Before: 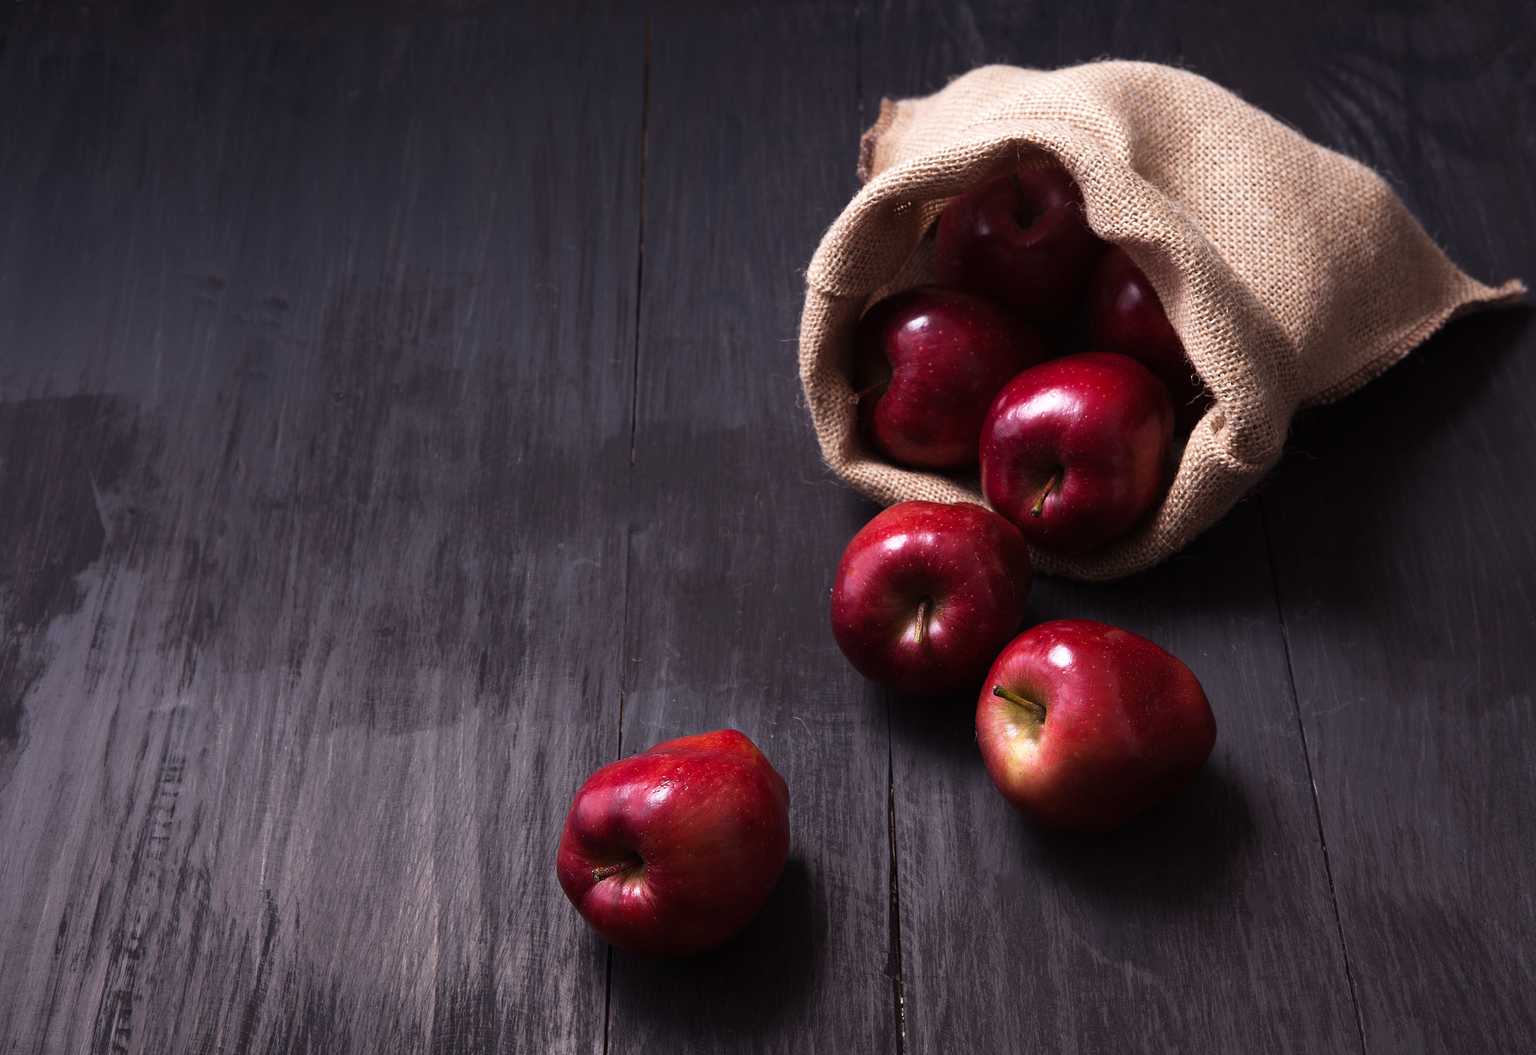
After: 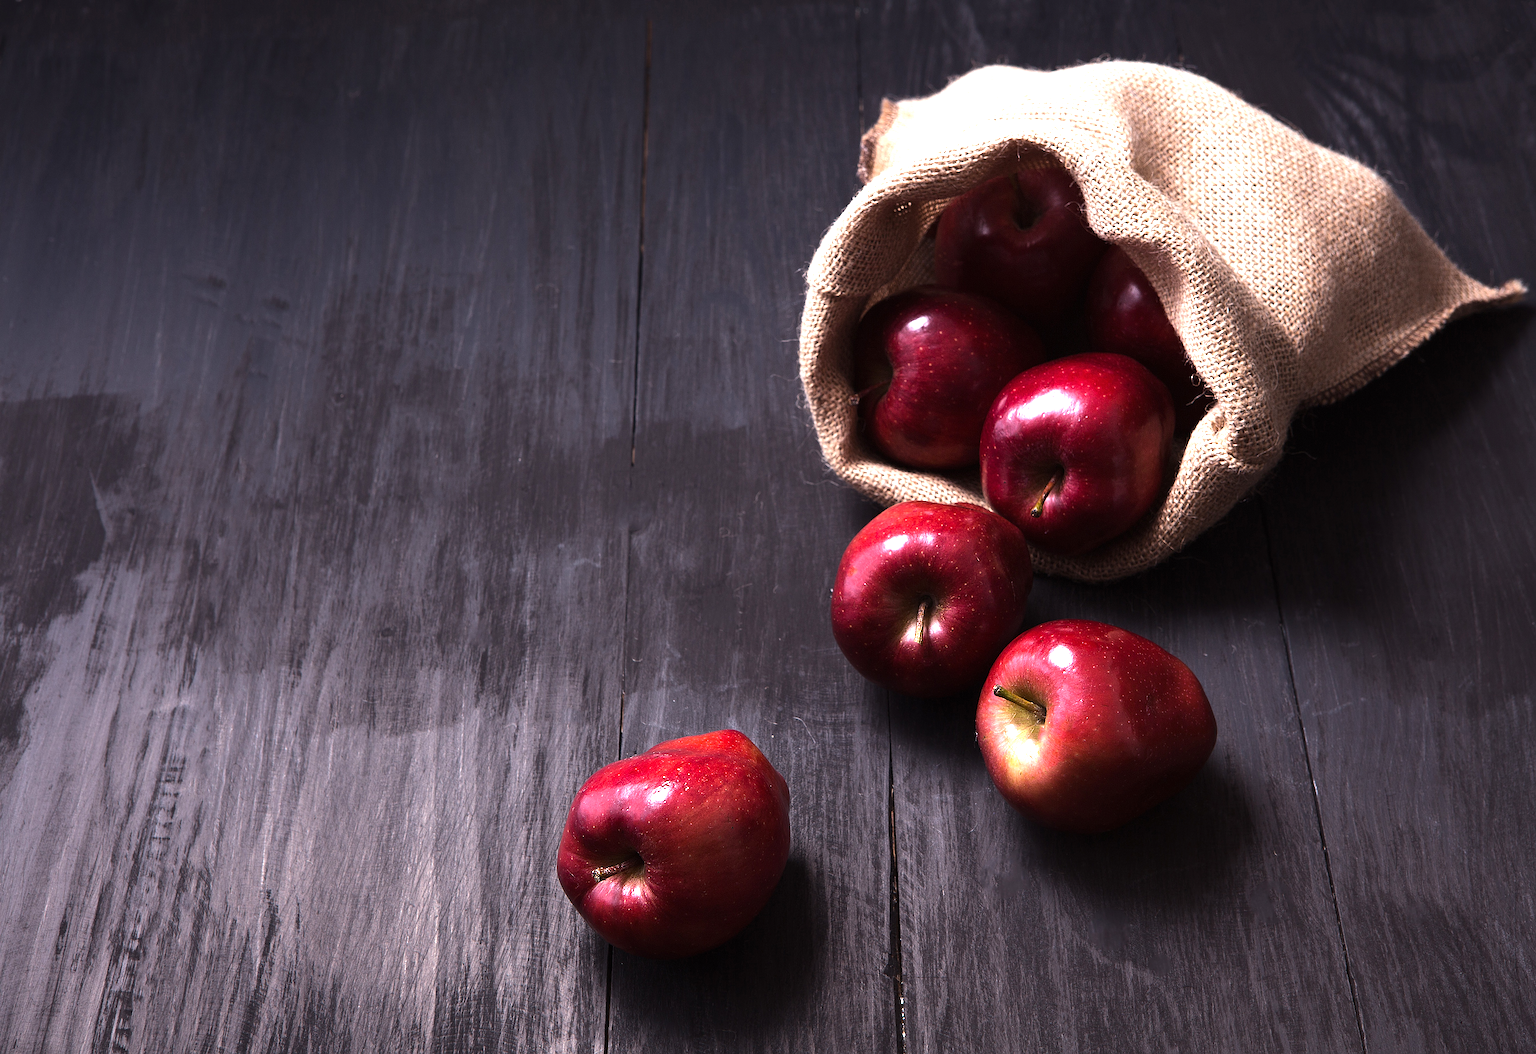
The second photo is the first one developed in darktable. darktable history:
tone equalizer: -8 EV -0.394 EV, -7 EV -0.364 EV, -6 EV -0.362 EV, -5 EV -0.212 EV, -3 EV 0.224 EV, -2 EV 0.345 EV, -1 EV 0.414 EV, +0 EV 0.434 EV, edges refinement/feathering 500, mask exposure compensation -1.57 EV, preserve details no
exposure: exposure 0.631 EV, compensate exposure bias true, compensate highlight preservation false
sharpen: on, module defaults
